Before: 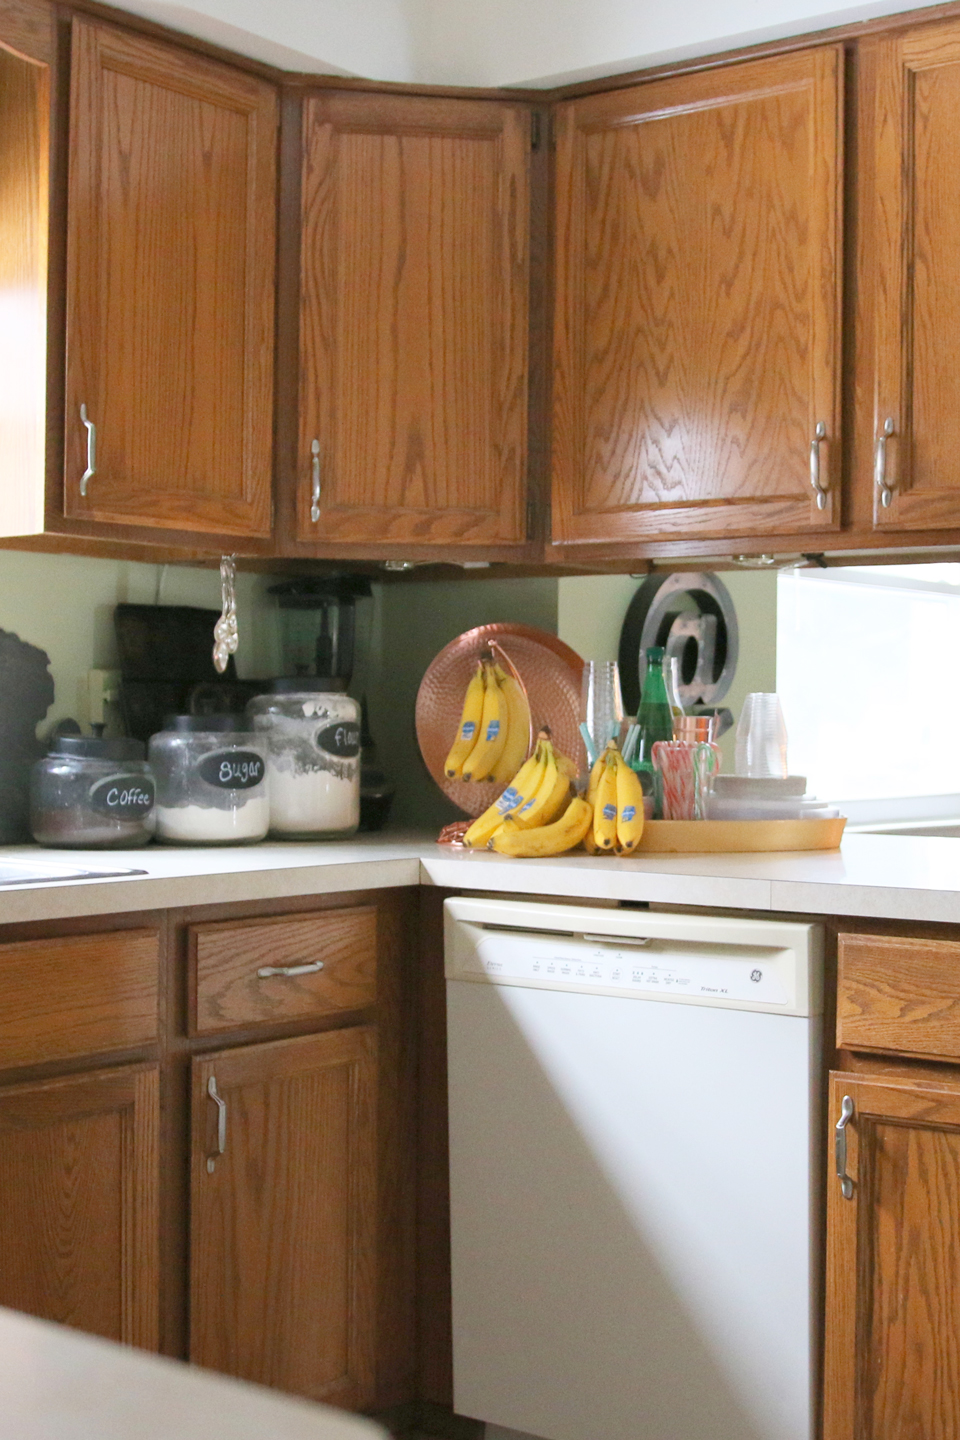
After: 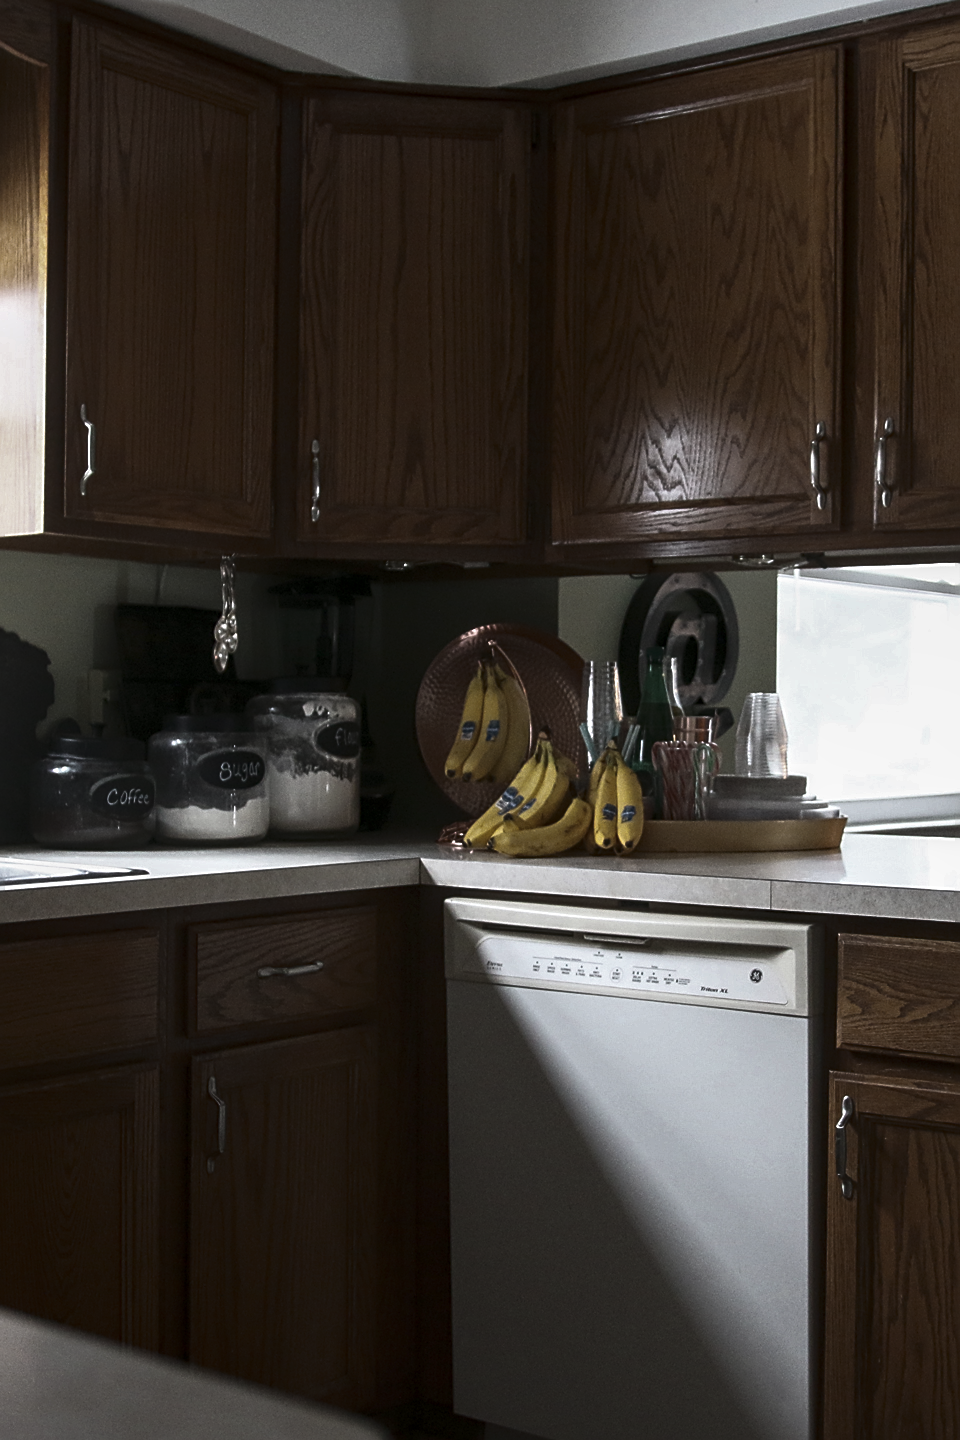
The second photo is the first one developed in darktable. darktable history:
local contrast: detail 130%
tone curve: curves: ch0 [(0, 0) (0.765, 0.349) (1, 1)], color space Lab, linked channels, preserve colors none
sharpen: on, module defaults
